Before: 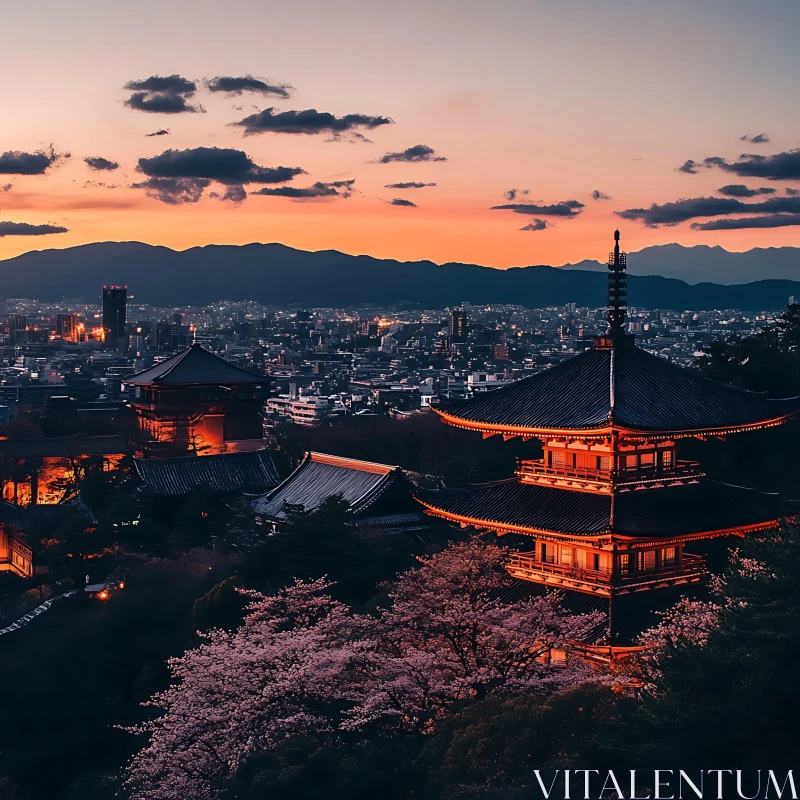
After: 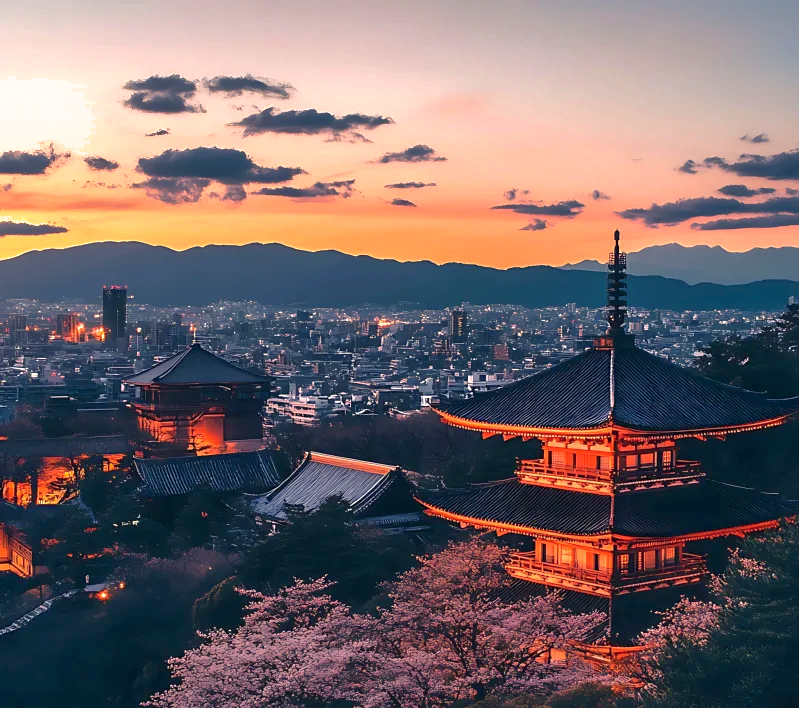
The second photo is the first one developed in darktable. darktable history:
exposure: exposure 0.638 EV, compensate highlight preservation false
shadows and highlights: shadows color adjustment 97.68%
crop and rotate: top 0%, bottom 11.379%
